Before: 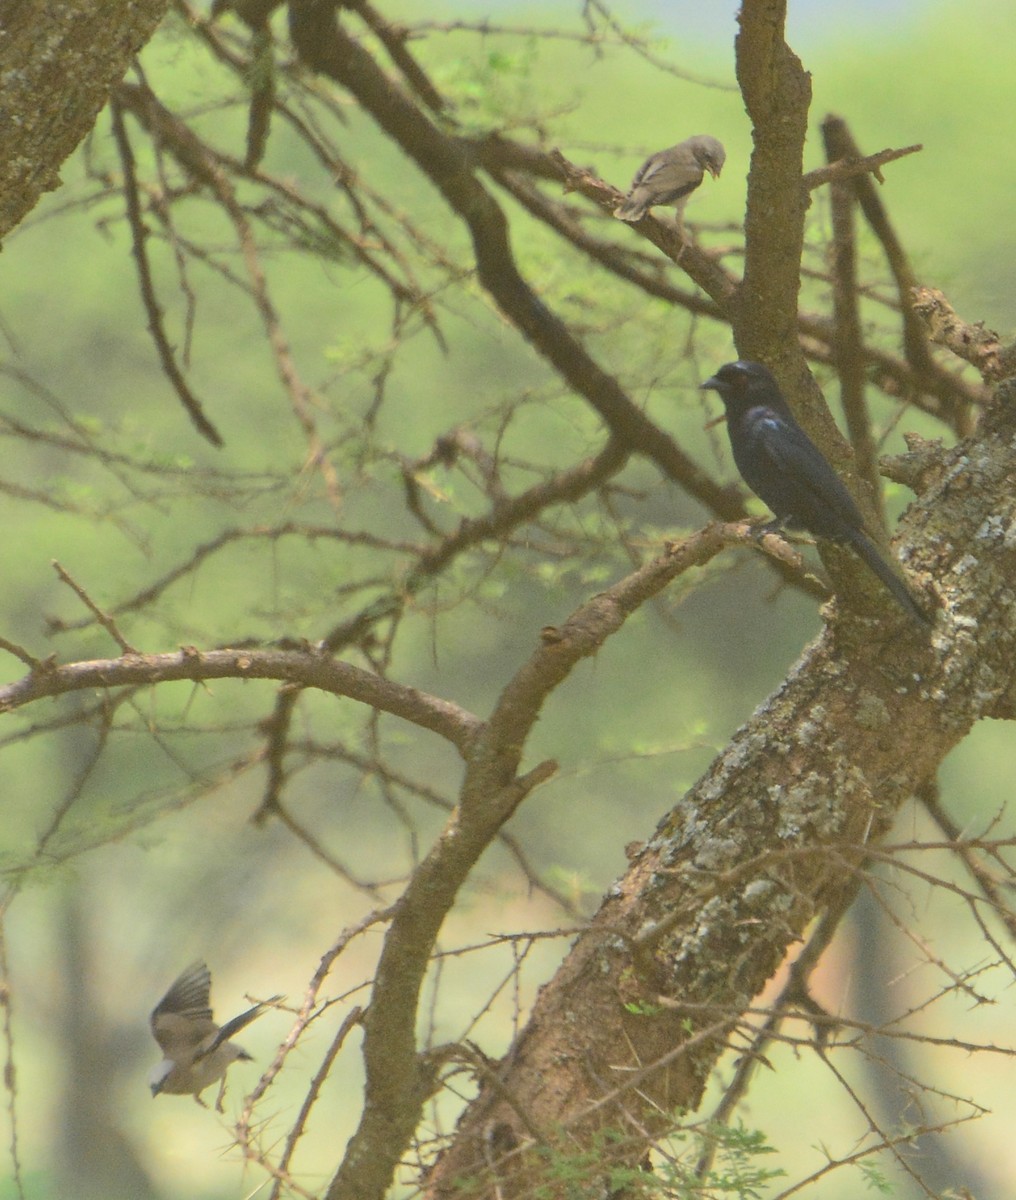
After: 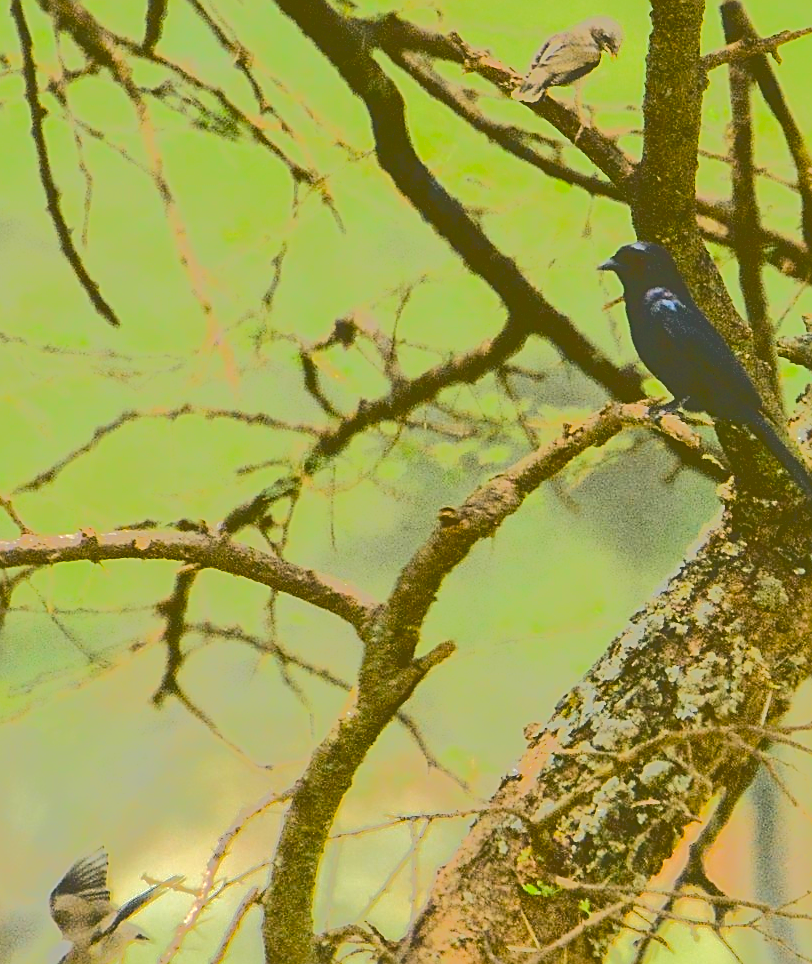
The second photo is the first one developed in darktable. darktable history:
contrast brightness saturation: contrast -0.183, saturation 0.185
crop and rotate: left 10.1%, top 9.932%, right 9.889%, bottom 9.656%
sharpen: on, module defaults
tone equalizer: -7 EV -0.663 EV, -6 EV 0.965 EV, -5 EV -0.47 EV, -4 EV 0.448 EV, -3 EV 0.415 EV, -2 EV 0.123 EV, -1 EV -0.166 EV, +0 EV -0.378 EV, edges refinement/feathering 500, mask exposure compensation -1.57 EV, preserve details no
local contrast: highlights 106%, shadows 102%, detail 119%, midtone range 0.2
color balance rgb: shadows lift › chroma 2.031%, shadows lift › hue 248.15°, highlights gain › luminance 10.5%, linear chroma grading › global chroma 0.673%, perceptual saturation grading › global saturation 34.729%, perceptual saturation grading › highlights -29.934%, perceptual saturation grading › shadows 34.713%, perceptual brilliance grading › highlights 14.153%, perceptual brilliance grading › shadows -18.391%, global vibrance 20%
